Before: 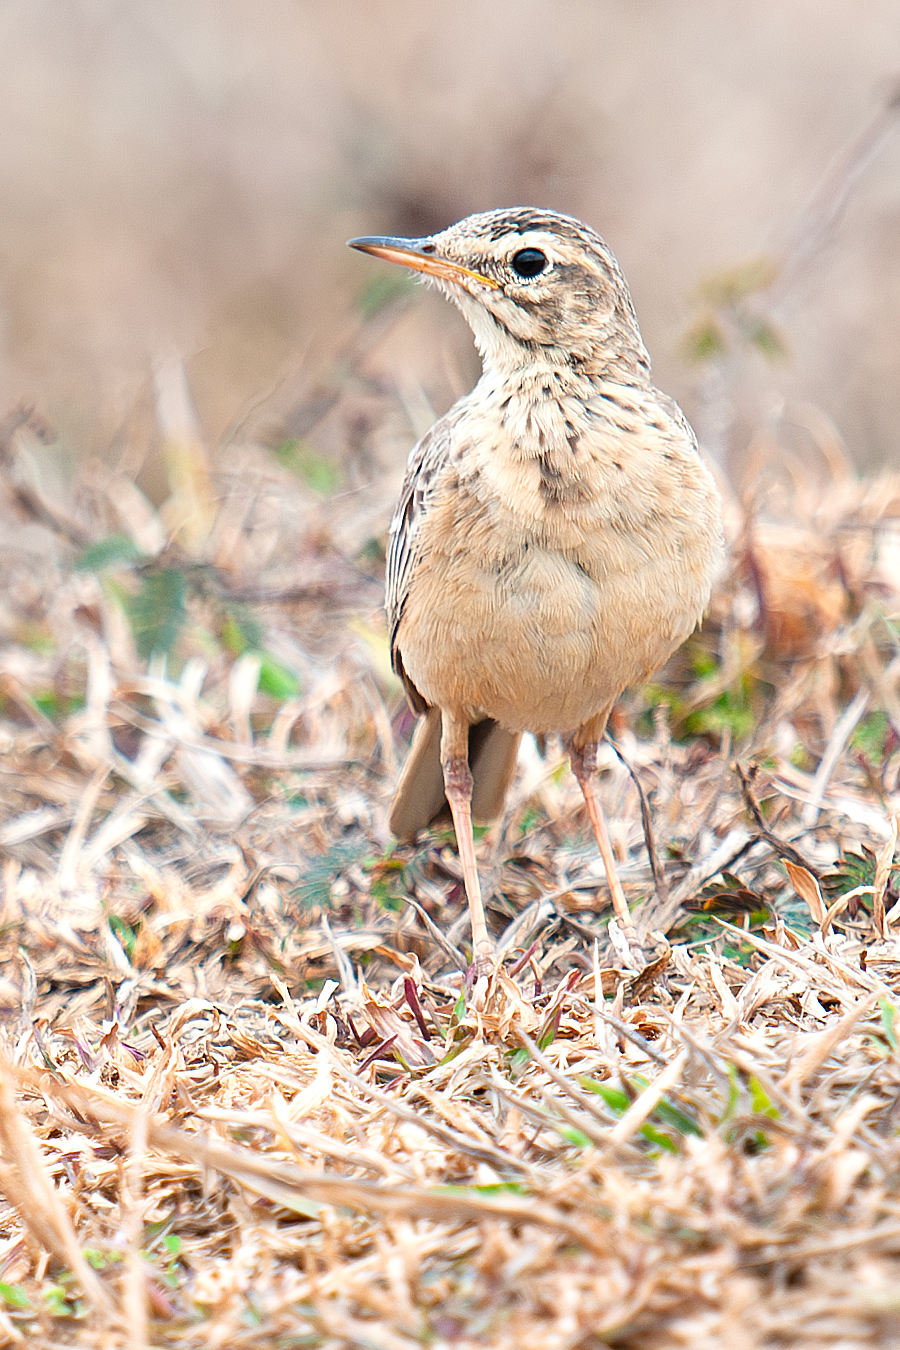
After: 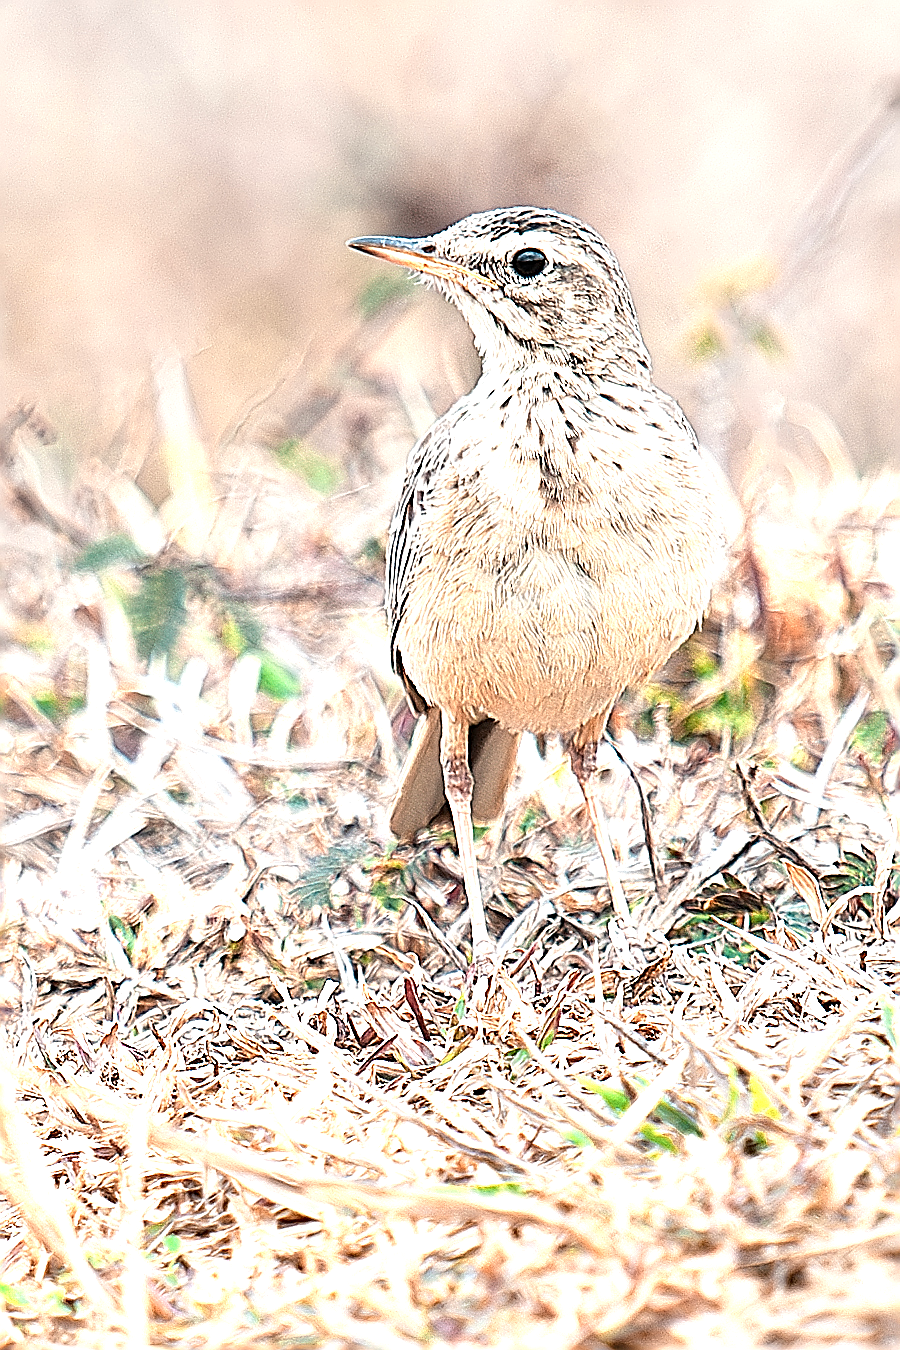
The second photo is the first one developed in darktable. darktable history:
sharpen: amount 1.99
tone equalizer: -8 EV -0.418 EV, -7 EV -0.407 EV, -6 EV -0.359 EV, -5 EV -0.239 EV, -3 EV 0.21 EV, -2 EV 0.361 EV, -1 EV 0.372 EV, +0 EV 0.433 EV
color zones: curves: ch0 [(0.018, 0.548) (0.224, 0.64) (0.425, 0.447) (0.675, 0.575) (0.732, 0.579)]; ch1 [(0.066, 0.487) (0.25, 0.5) (0.404, 0.43) (0.75, 0.421) (0.956, 0.421)]; ch2 [(0.044, 0.561) (0.215, 0.465) (0.399, 0.544) (0.465, 0.548) (0.614, 0.447) (0.724, 0.43) (0.882, 0.623) (0.956, 0.632)]
